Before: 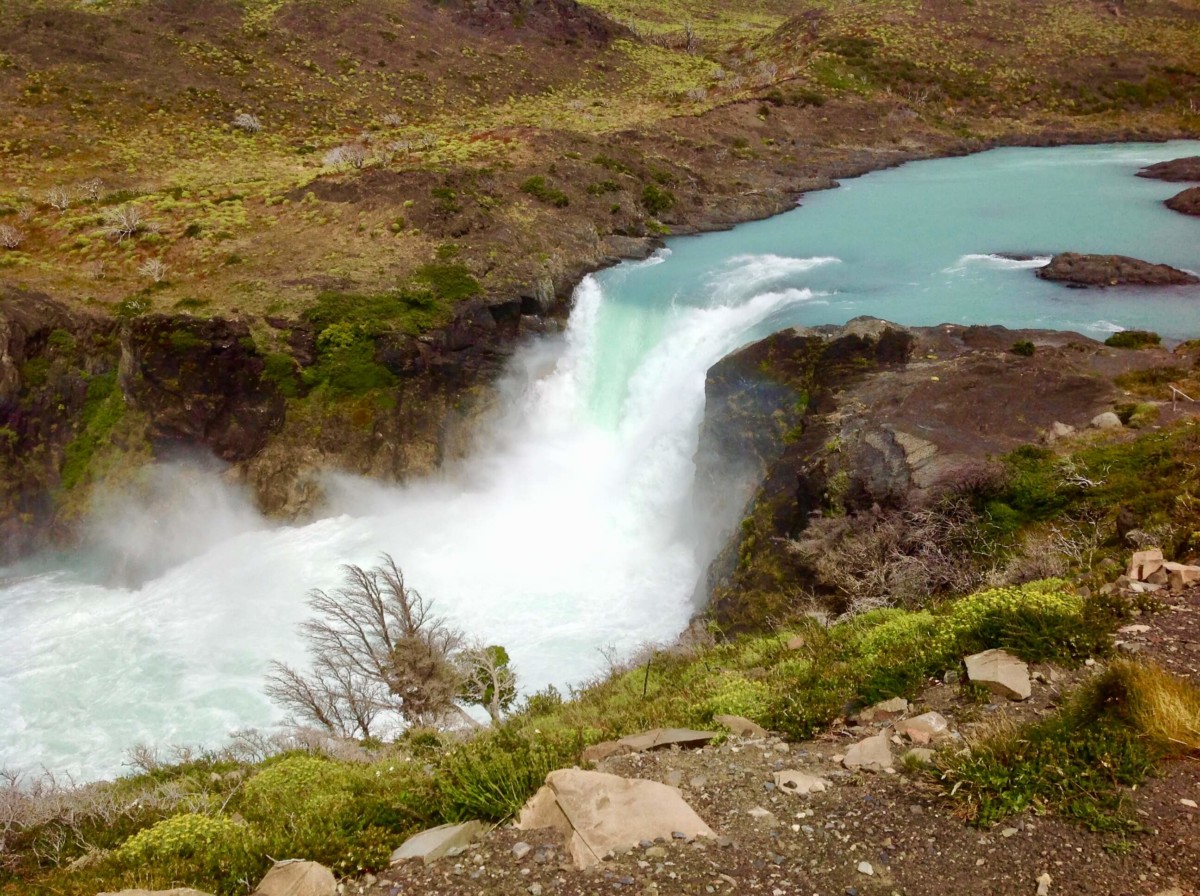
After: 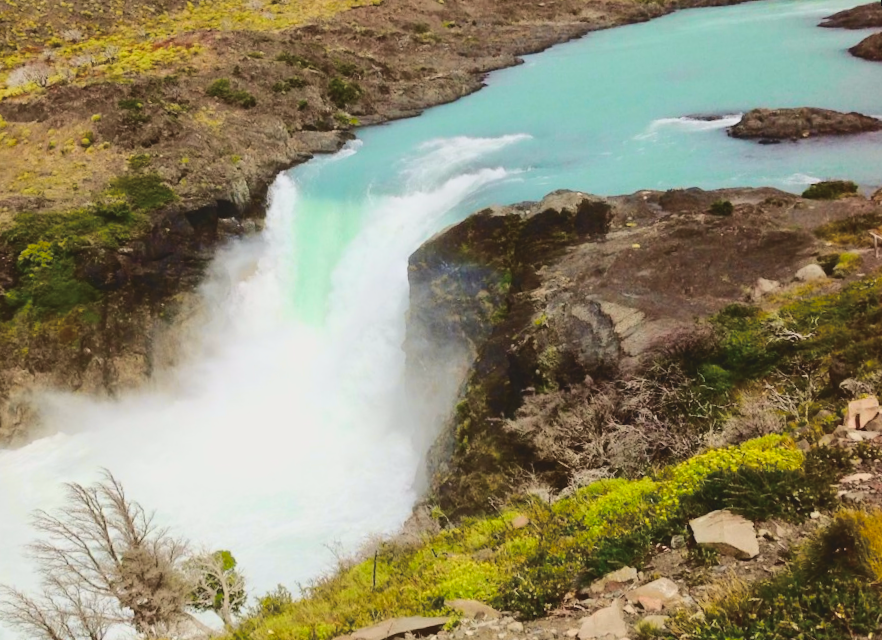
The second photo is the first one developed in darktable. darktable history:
tone curve: curves: ch0 [(0, 0.011) (0.104, 0.085) (0.236, 0.234) (0.398, 0.507) (0.498, 0.621) (0.65, 0.757) (0.835, 0.883) (1, 0.961)]; ch1 [(0, 0) (0.353, 0.344) (0.43, 0.401) (0.479, 0.476) (0.502, 0.502) (0.54, 0.542) (0.602, 0.613) (0.638, 0.668) (0.693, 0.727) (1, 1)]; ch2 [(0, 0) (0.34, 0.314) (0.434, 0.43) (0.5, 0.506) (0.521, 0.54) (0.54, 0.56) (0.595, 0.613) (0.644, 0.729) (1, 1)], color space Lab, independent channels, preserve colors none
exposure: black level correction -0.014, exposure -0.193 EV, compensate highlight preservation false
crop: left 23.095%, top 5.827%, bottom 11.854%
rotate and perspective: rotation -5°, crop left 0.05, crop right 0.952, crop top 0.11, crop bottom 0.89
